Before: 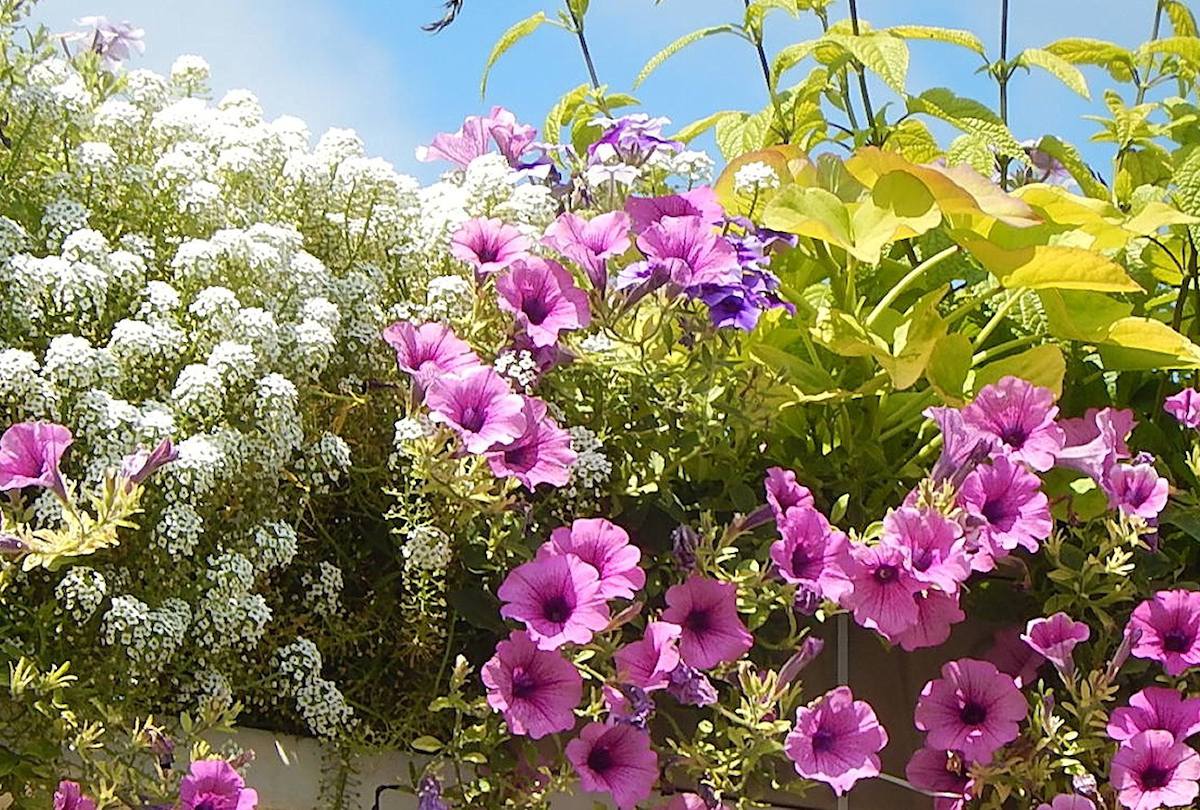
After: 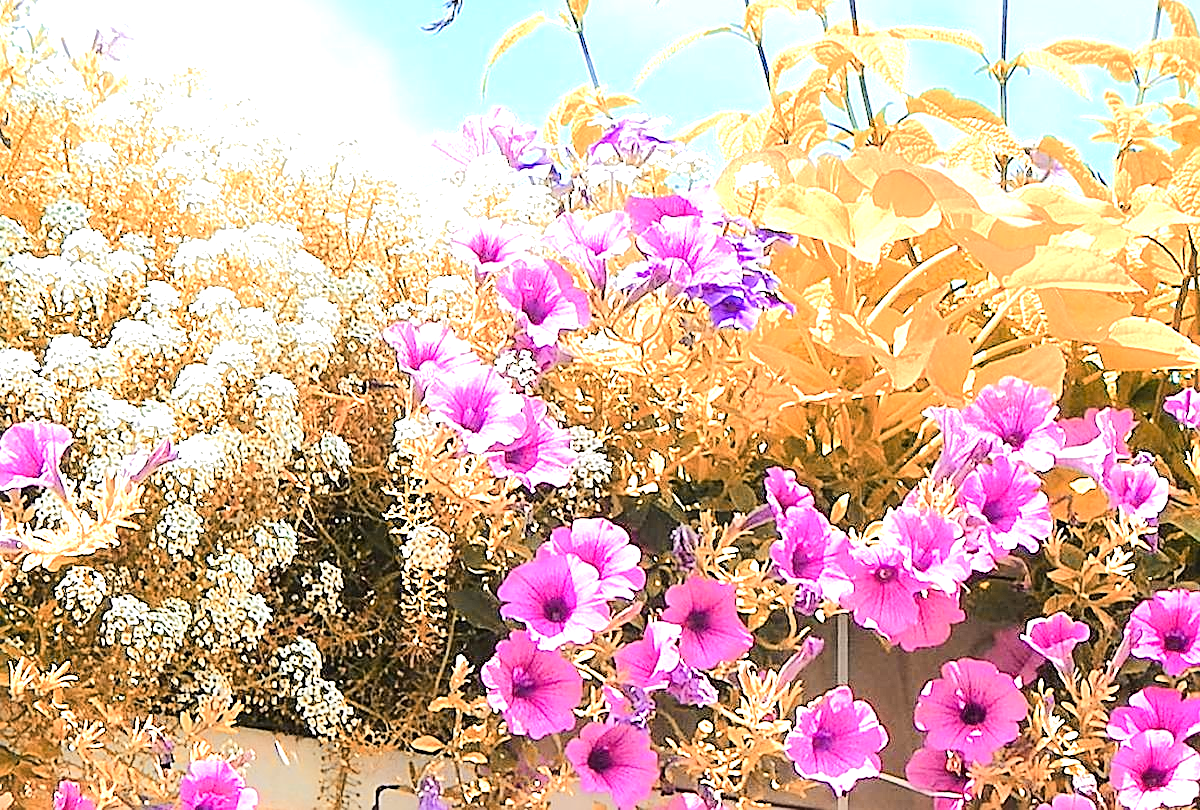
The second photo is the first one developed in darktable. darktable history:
exposure: black level correction 0, exposure 1.099 EV, compensate highlight preservation false
color zones: curves: ch2 [(0, 0.5) (0.084, 0.497) (0.323, 0.335) (0.4, 0.497) (1, 0.5)]
tone equalizer: -7 EV 0.164 EV, -6 EV 0.633 EV, -5 EV 1.12 EV, -4 EV 1.29 EV, -3 EV 1.14 EV, -2 EV 0.6 EV, -1 EV 0.162 EV, edges refinement/feathering 500, mask exposure compensation -1.57 EV, preserve details no
sharpen: on, module defaults
